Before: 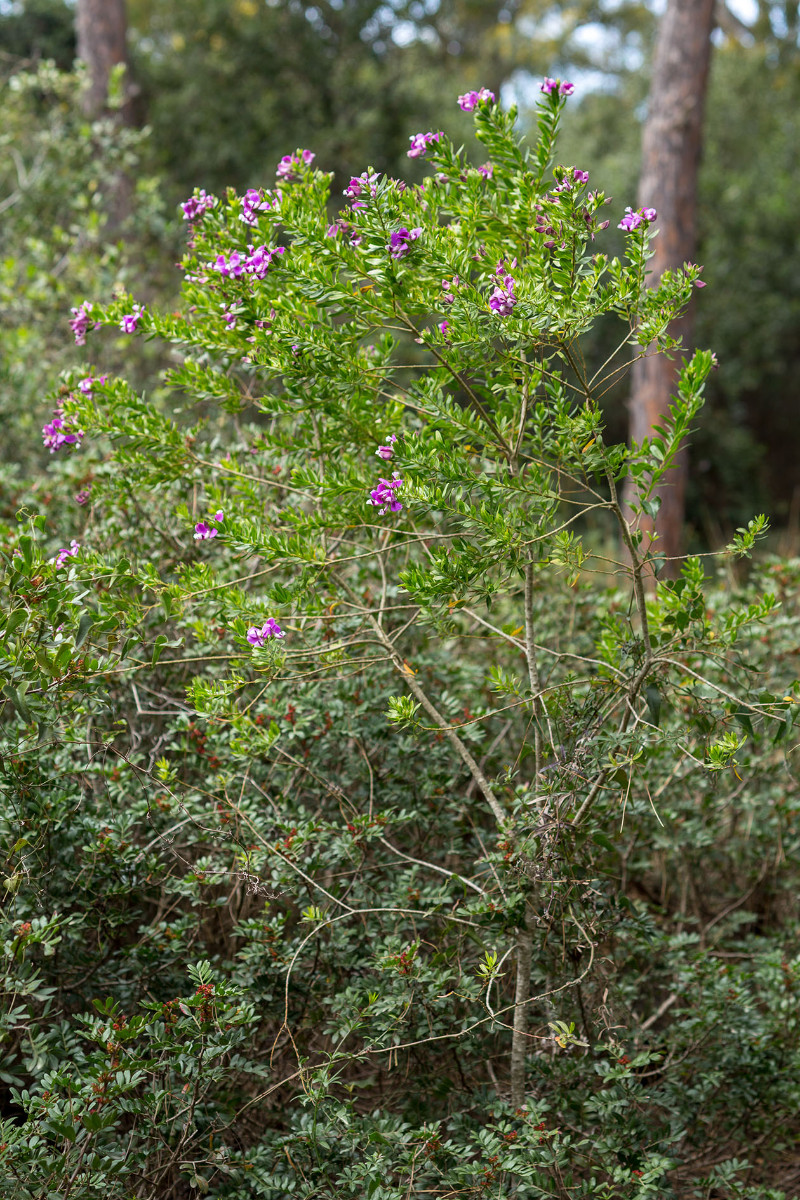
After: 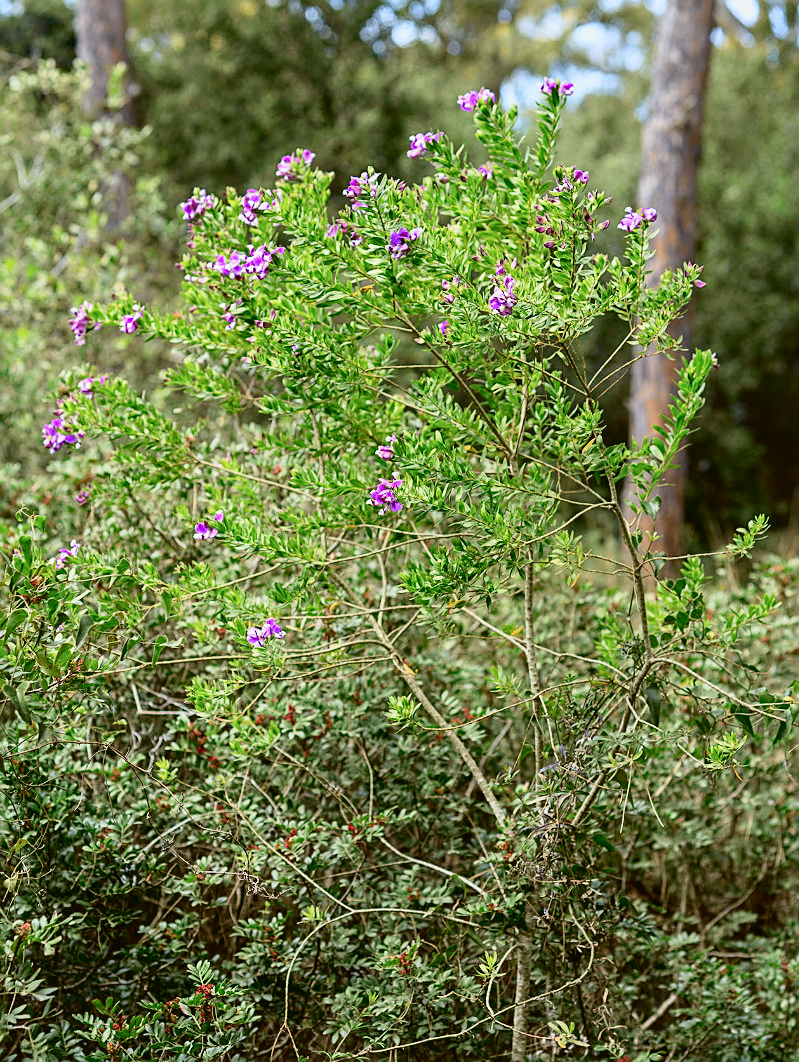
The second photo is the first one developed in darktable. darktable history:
white balance: red 0.974, blue 1.044
filmic rgb: black relative exposure -16 EV, threshold -0.33 EV, transition 3.19 EV, structure ↔ texture 100%, target black luminance 0%, hardness 7.57, latitude 72.96%, contrast 0.908, highlights saturation mix 10%, shadows ↔ highlights balance -0.38%, add noise in highlights 0, preserve chrominance no, color science v4 (2020), iterations of high-quality reconstruction 10, enable highlight reconstruction true
sharpen: on, module defaults
tone curve: curves: ch0 [(0, 0.023) (0.087, 0.065) (0.184, 0.168) (0.45, 0.54) (0.57, 0.683) (0.706, 0.841) (0.877, 0.948) (1, 0.984)]; ch1 [(0, 0) (0.388, 0.369) (0.447, 0.447) (0.505, 0.5) (0.534, 0.528) (0.57, 0.571) (0.592, 0.602) (0.644, 0.663) (1, 1)]; ch2 [(0, 0) (0.314, 0.223) (0.427, 0.405) (0.492, 0.496) (0.524, 0.547) (0.534, 0.57) (0.583, 0.605) (0.673, 0.667) (1, 1)], color space Lab, independent channels, preserve colors none
crop and rotate: top 0%, bottom 11.49%
